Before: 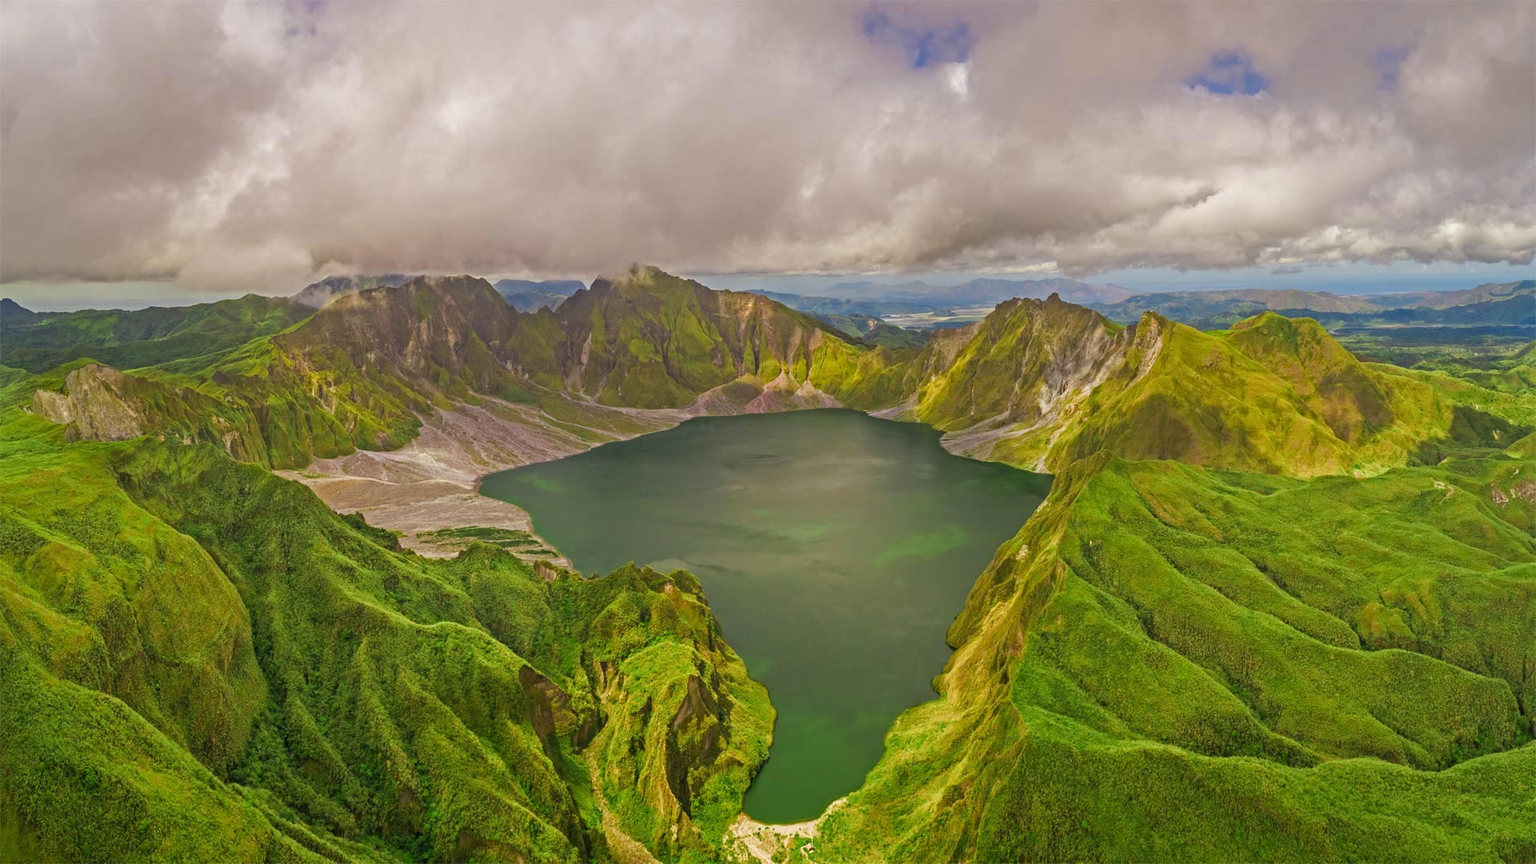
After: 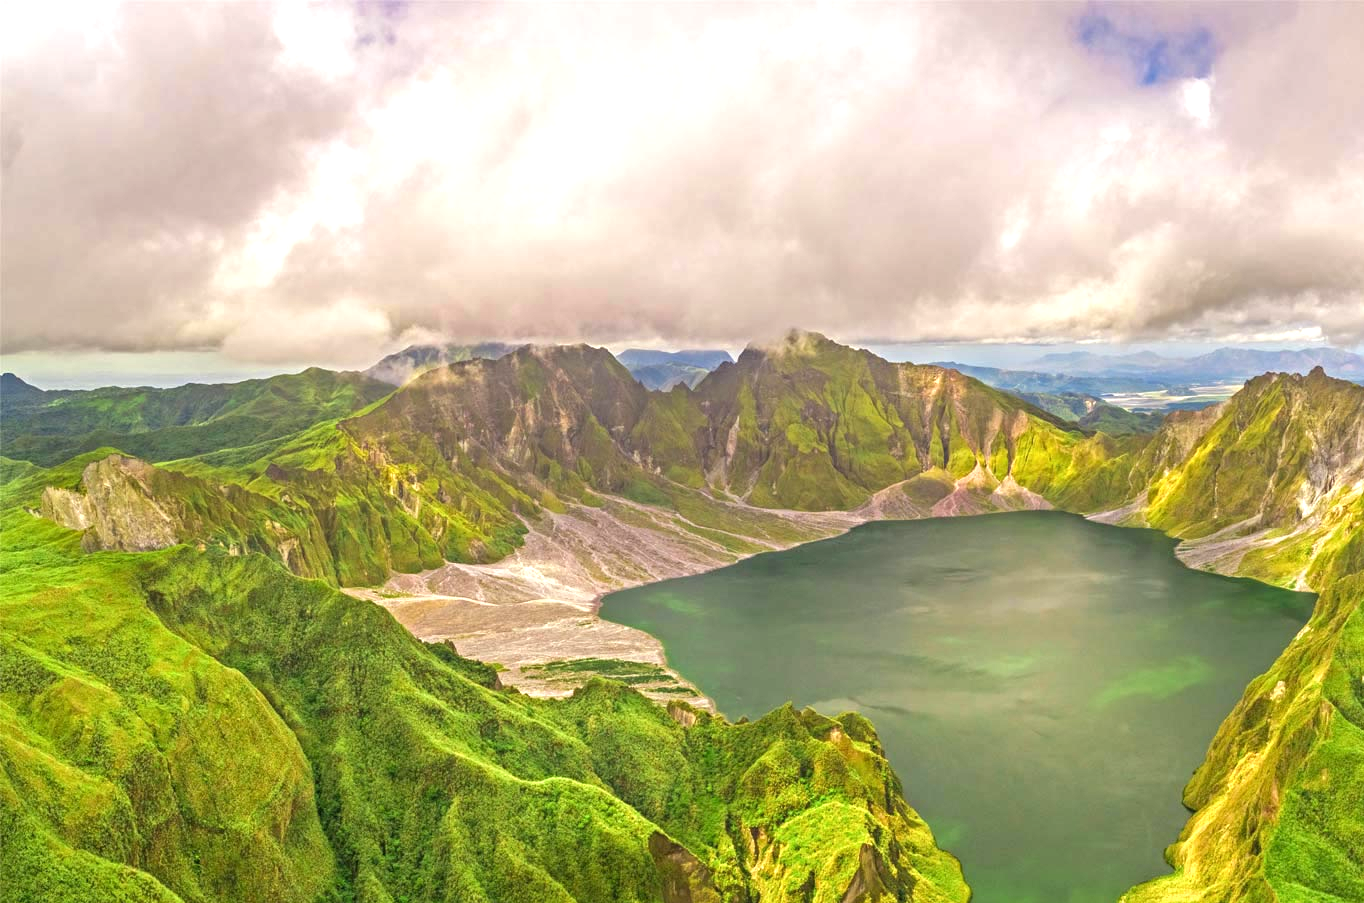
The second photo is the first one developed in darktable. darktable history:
exposure: black level correction 0, exposure 0.953 EV, compensate highlight preservation false
local contrast: highlights 101%, shadows 97%, detail 120%, midtone range 0.2
crop: right 28.906%, bottom 16.353%
